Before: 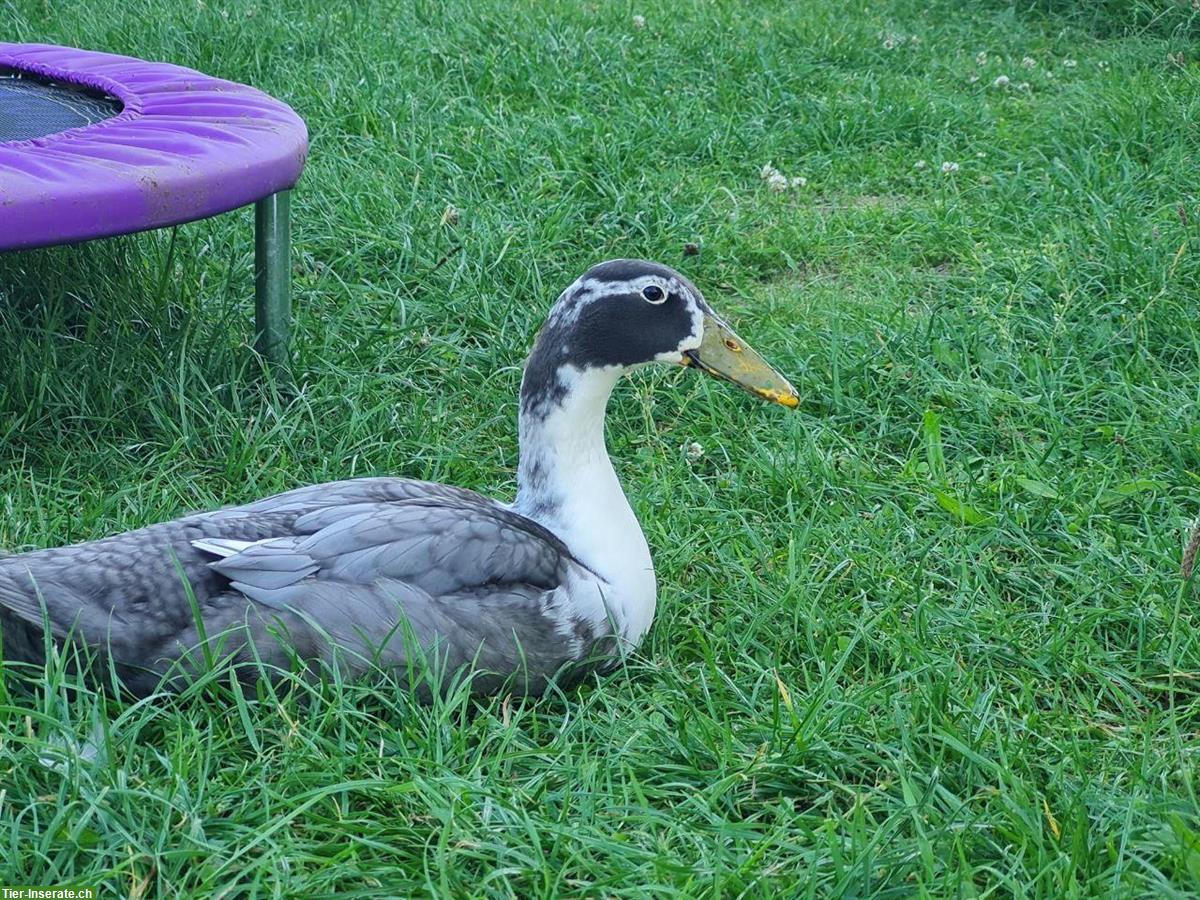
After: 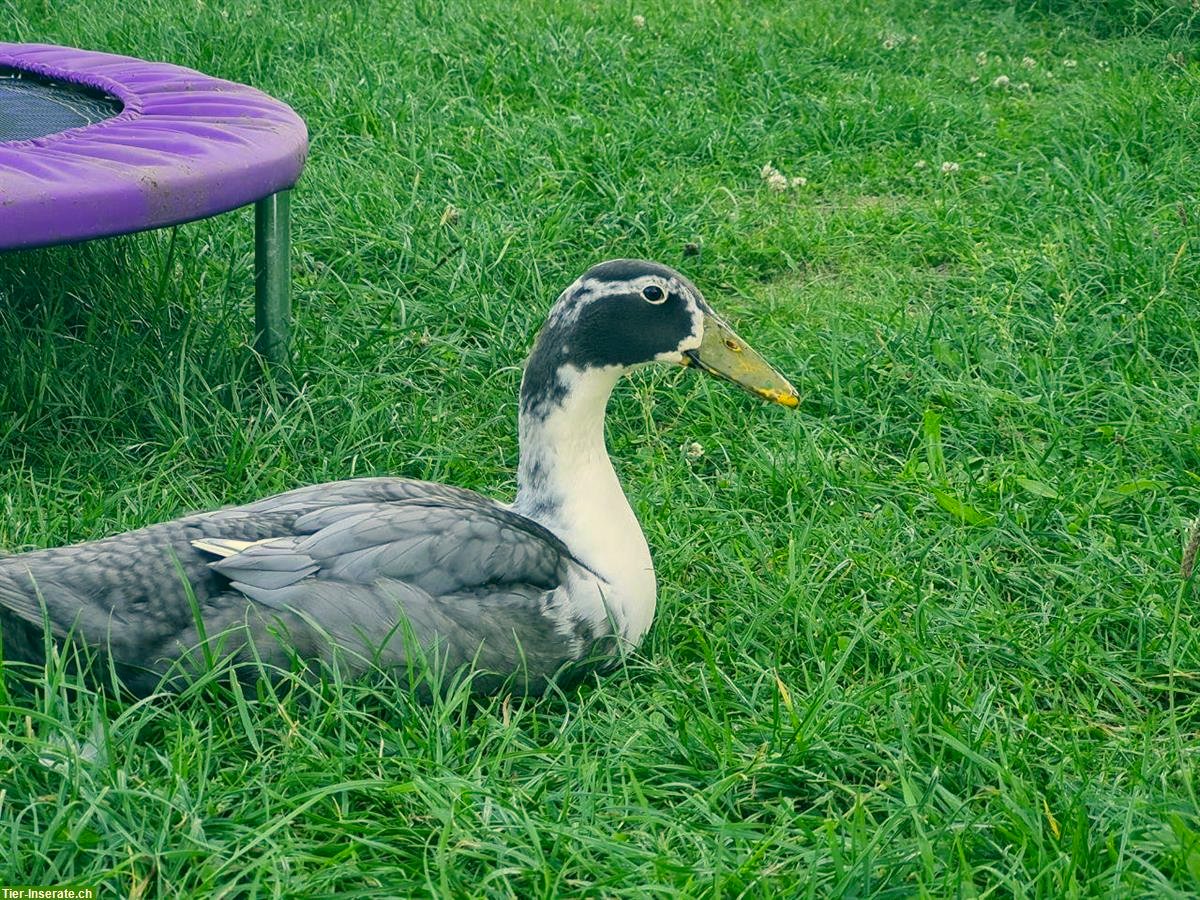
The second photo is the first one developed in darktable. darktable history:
color correction: highlights a* 5.18, highlights b* 23.87, shadows a* -16.26, shadows b* 3.81
